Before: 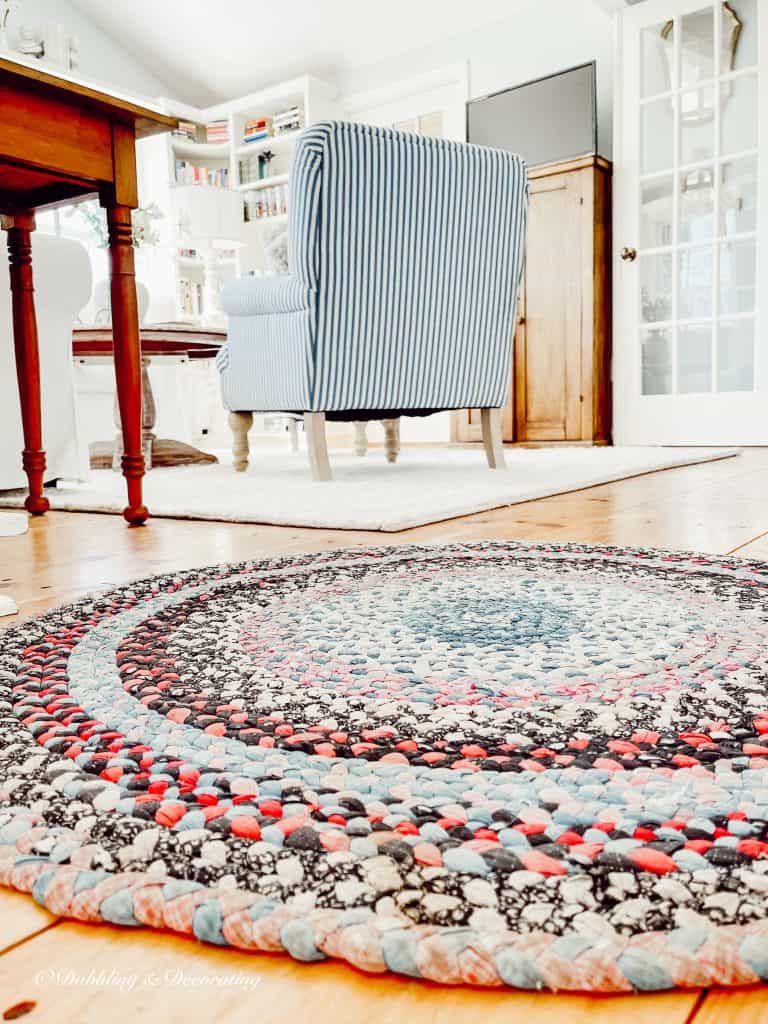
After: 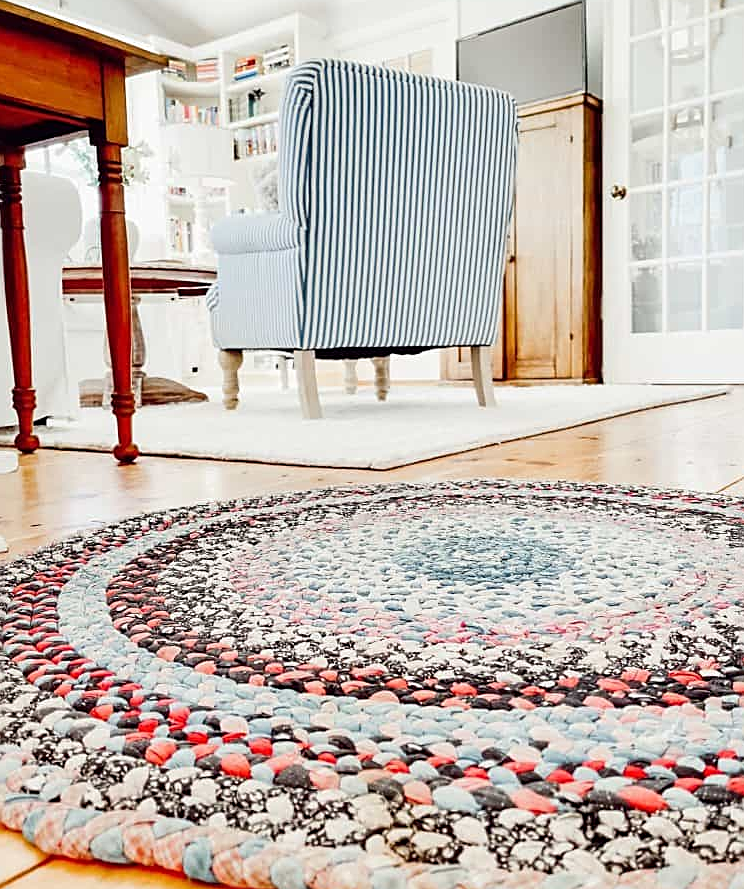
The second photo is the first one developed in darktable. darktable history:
crop: left 1.425%, top 6.121%, right 1.693%, bottom 6.977%
sharpen: on, module defaults
